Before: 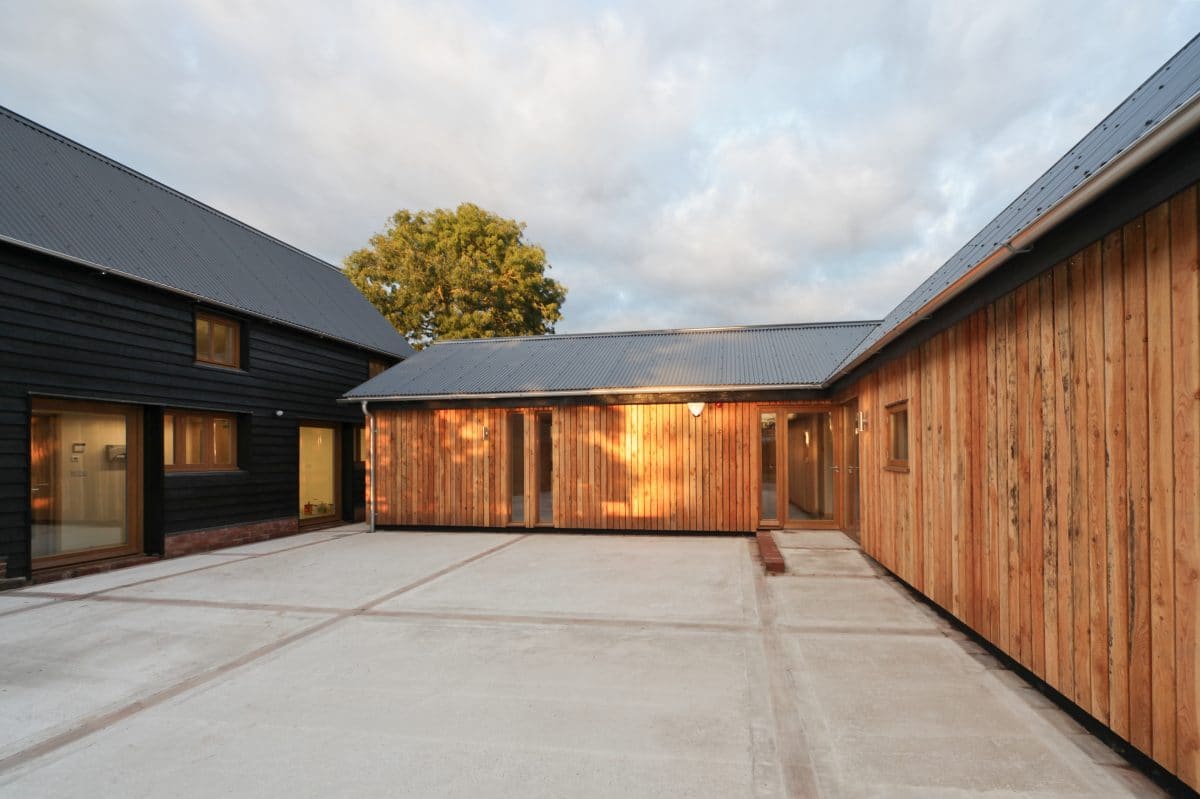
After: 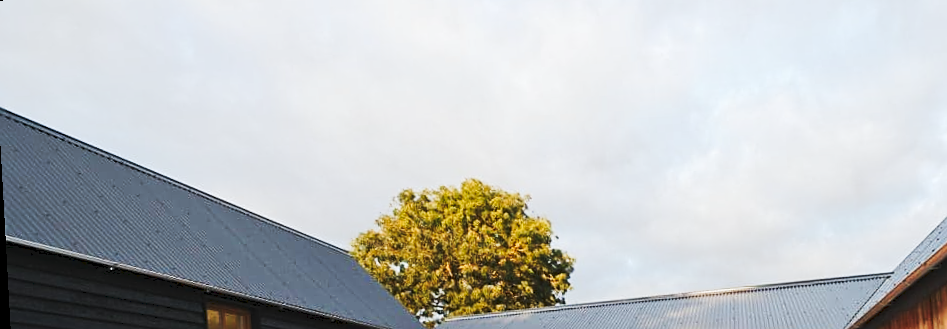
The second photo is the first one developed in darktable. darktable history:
sharpen: on, module defaults
tone curve: curves: ch0 [(0, 0) (0.003, 0.045) (0.011, 0.054) (0.025, 0.069) (0.044, 0.083) (0.069, 0.101) (0.1, 0.119) (0.136, 0.146) (0.177, 0.177) (0.224, 0.221) (0.277, 0.277) (0.335, 0.362) (0.399, 0.452) (0.468, 0.571) (0.543, 0.666) (0.623, 0.758) (0.709, 0.853) (0.801, 0.896) (0.898, 0.945) (1, 1)], preserve colors none
white balance: red 0.982, blue 1.018
tone equalizer: on, module defaults
rotate and perspective: rotation -3.18°, automatic cropping off
crop: left 0.579%, top 7.627%, right 23.167%, bottom 54.275%
